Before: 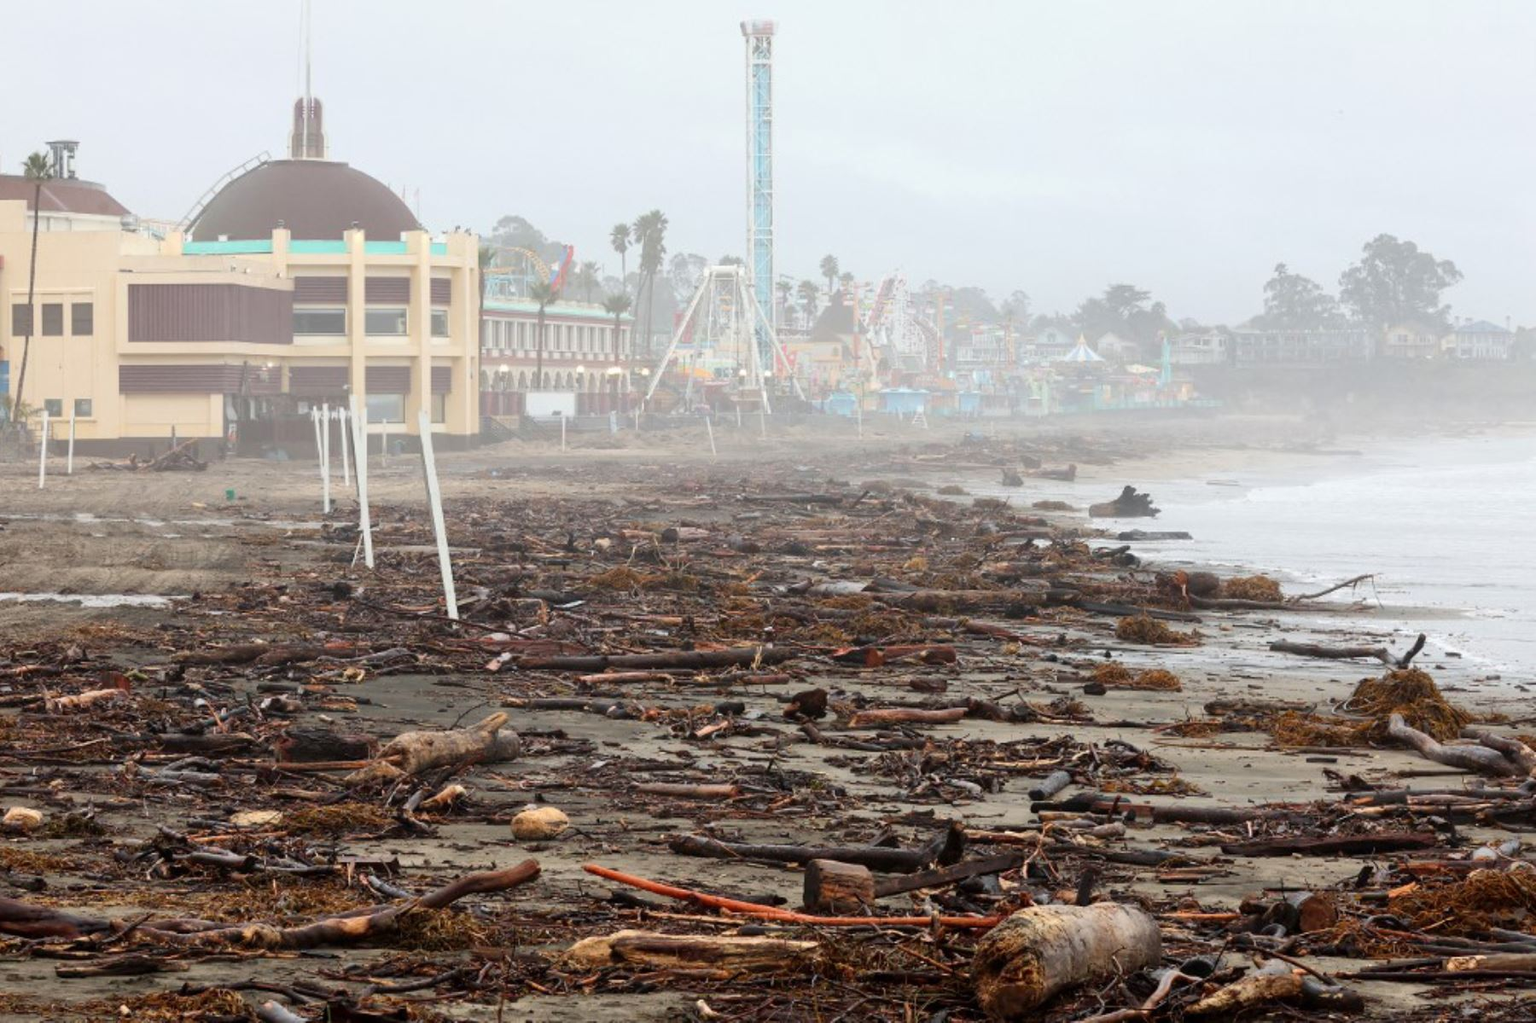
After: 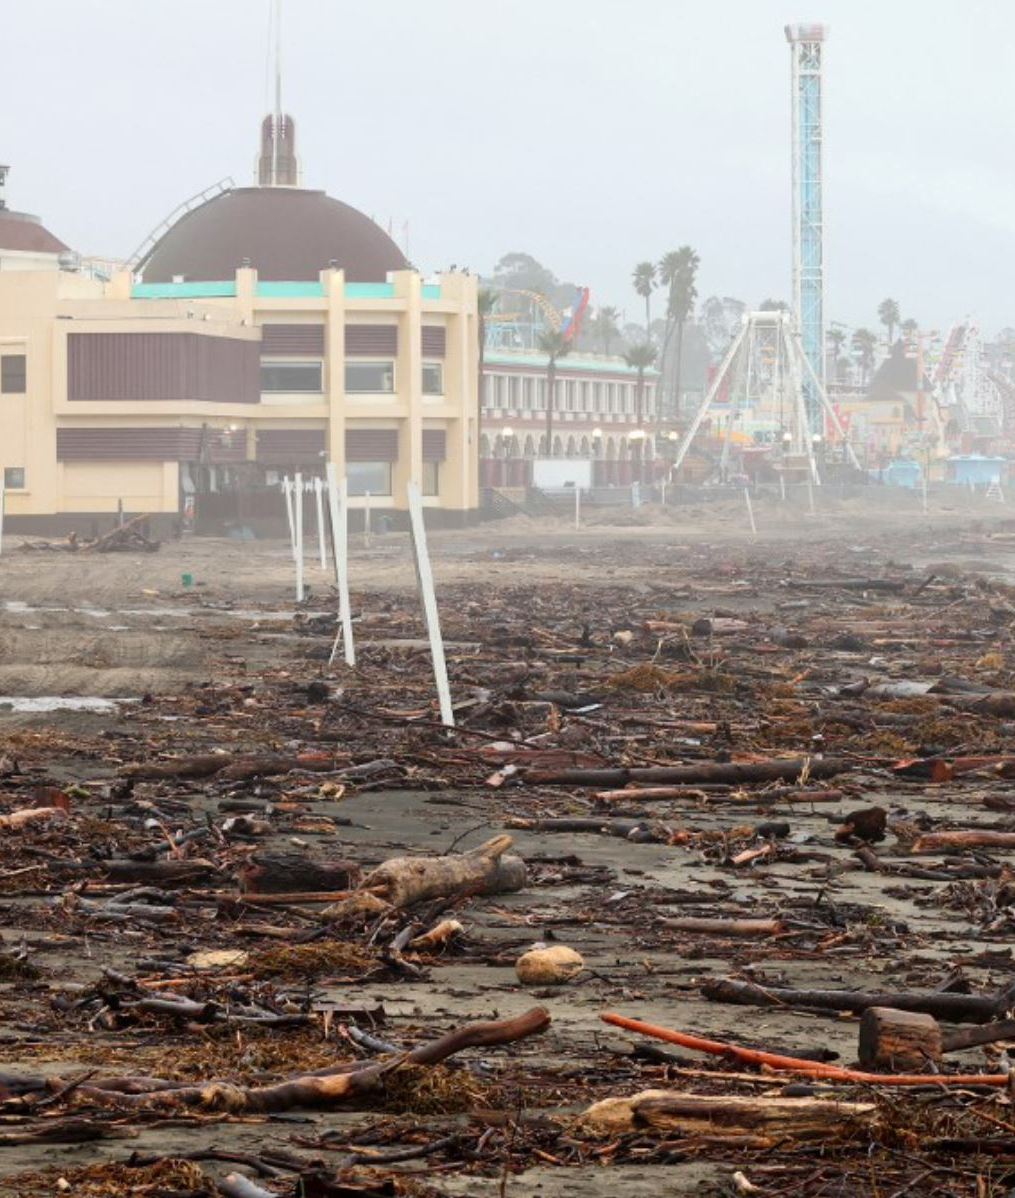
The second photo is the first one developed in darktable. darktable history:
crop: left 4.648%, right 38.908%
